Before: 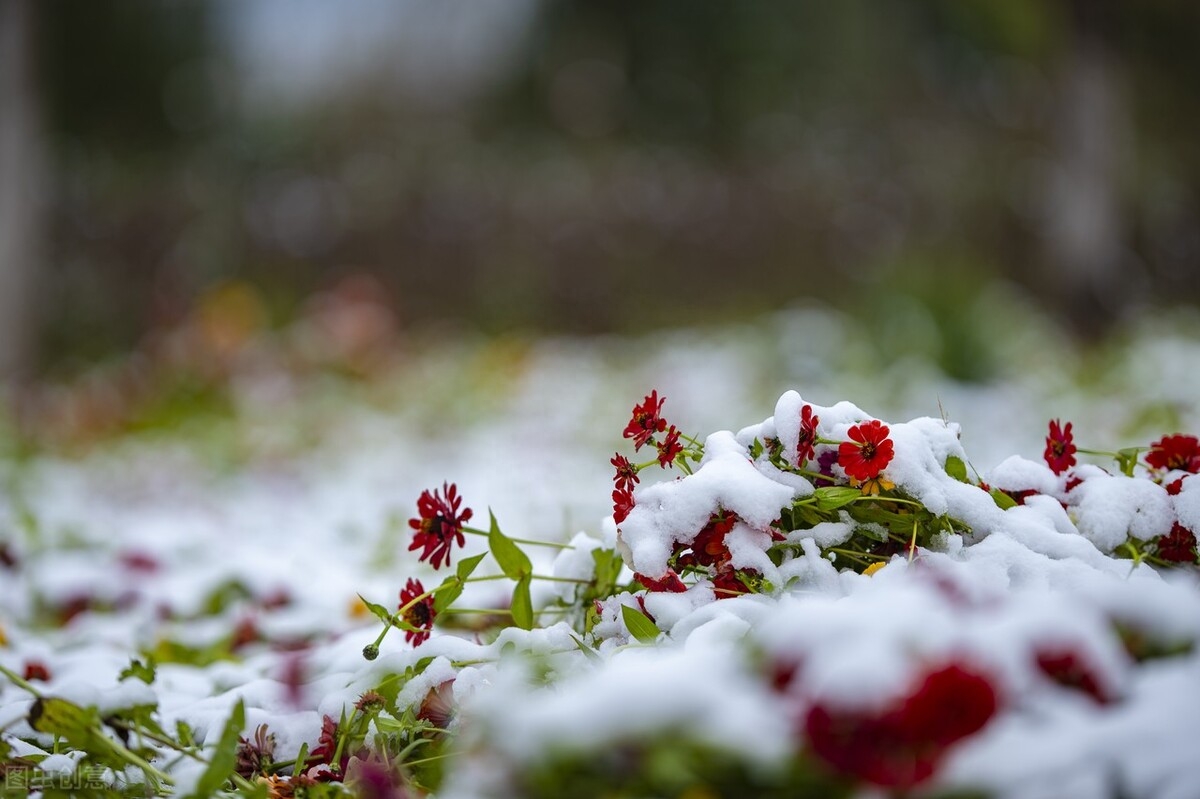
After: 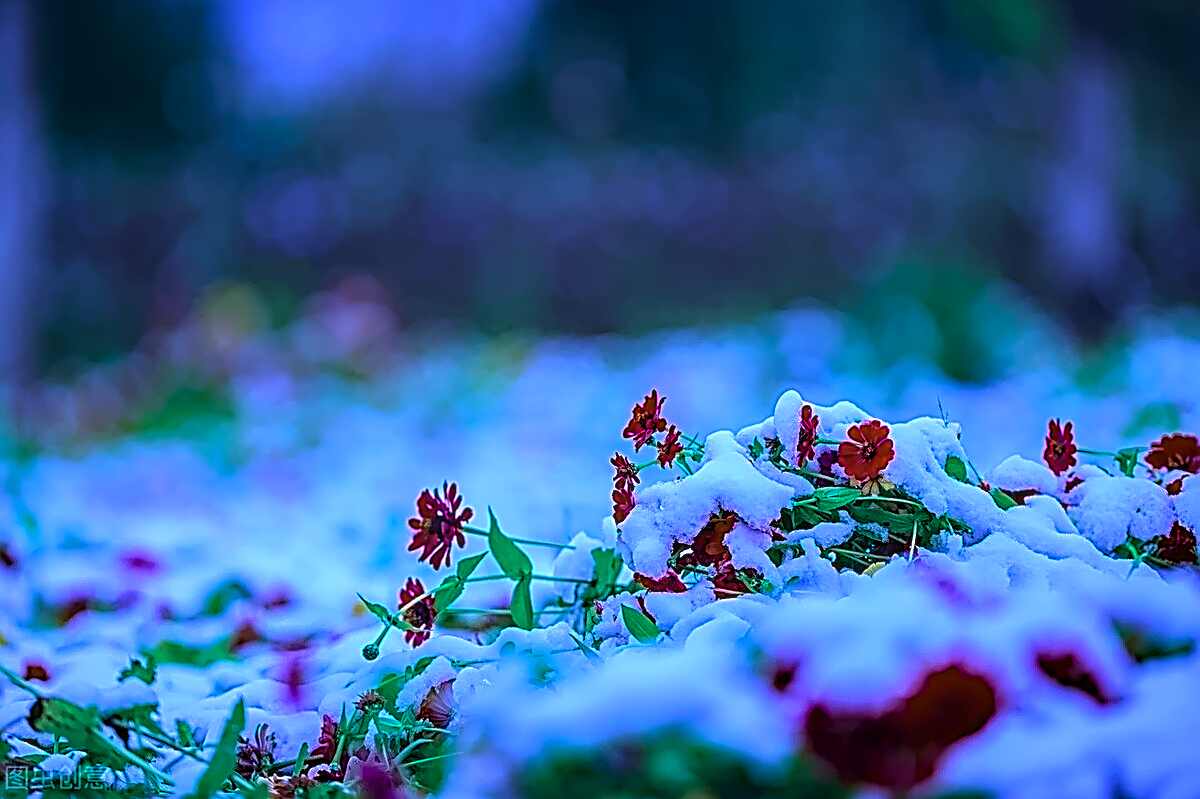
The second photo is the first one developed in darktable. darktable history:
color calibration: output R [0.948, 0.091, -0.04, 0], output G [-0.3, 1.384, -0.085, 0], output B [-0.108, 0.061, 1.08, 0], illuminant as shot in camera, x 0.484, y 0.43, temperature 2405.29 K
color equalizer: hue › orange 17, brightness › red 0.9, node placement -23°
local contrast: on, module defaults
lens correction: correction method embedded metadata, crop 3.48, focal 6.9, aperture 1.7, distance 0.238, camera "Pixel 9 Pro", lens "Pixel 9 Pro back camera 6.9mm f/1.7"
denoise (profiled): patch size 2, preserve shadows 1.02, bias correction -0.395, scattering 0.3, a [0, 0, 0], compensate highlight preservation false
haze removal: on, module defaults
sharpen: amount 2
raw chromatic aberrations: on, module defaults
